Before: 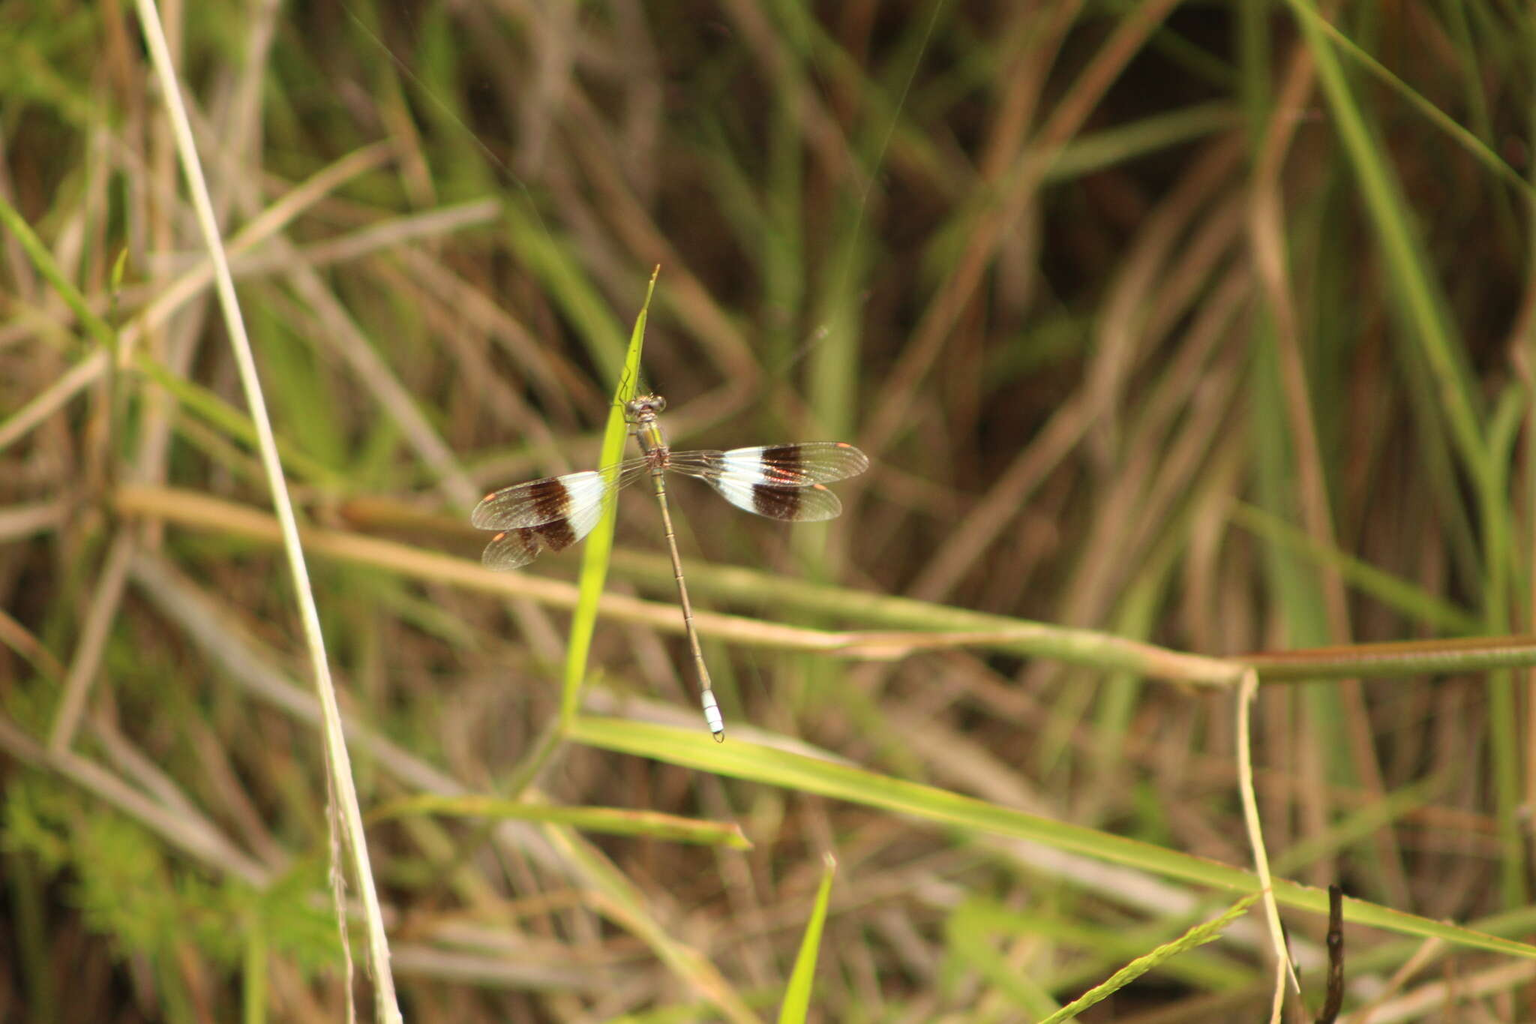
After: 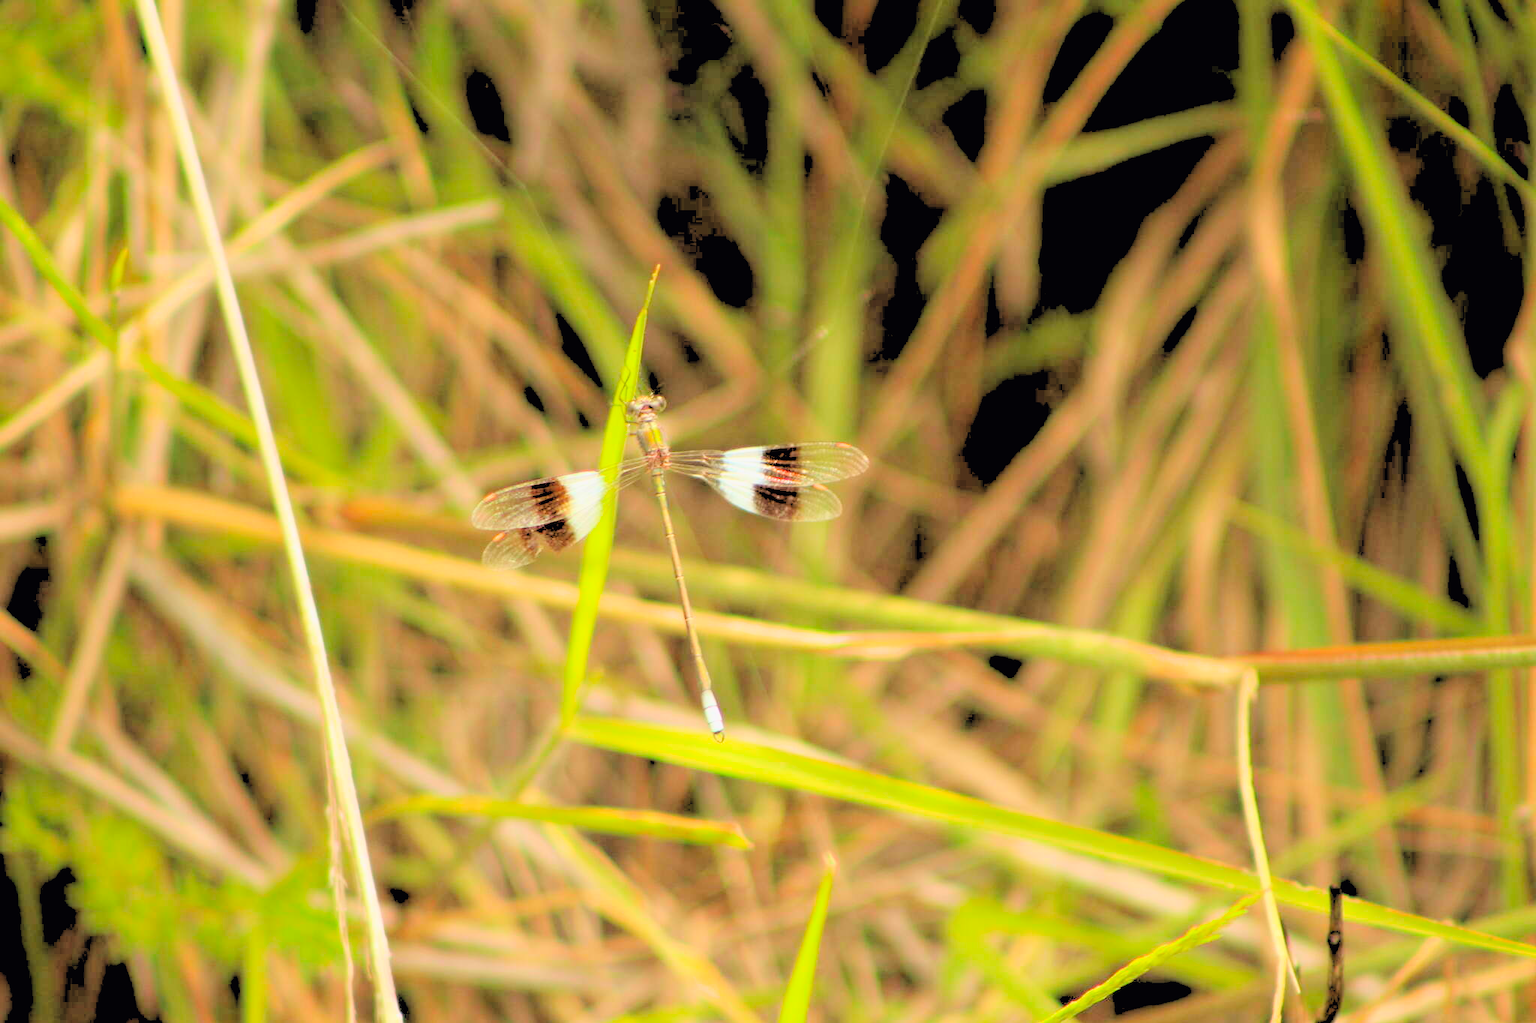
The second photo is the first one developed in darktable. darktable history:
filmic rgb: black relative exposure -16 EV, white relative exposure 2.93 EV, hardness 10.04, color science v6 (2022)
rgb levels: levels [[0.027, 0.429, 0.996], [0, 0.5, 1], [0, 0.5, 1]]
contrast brightness saturation: contrast 0.07, brightness 0.18, saturation 0.4
